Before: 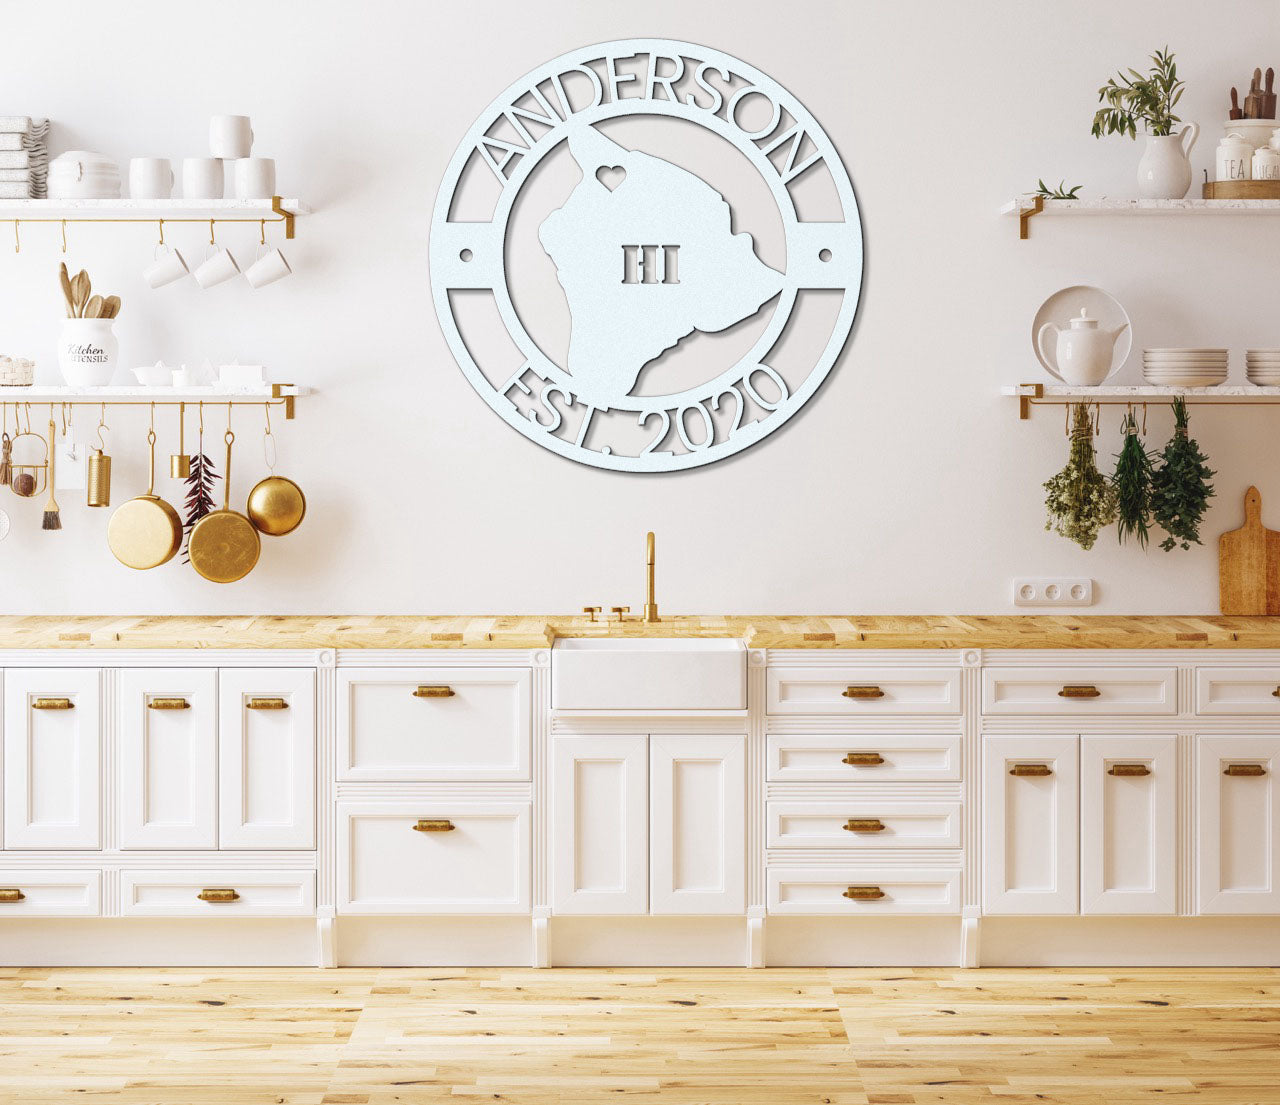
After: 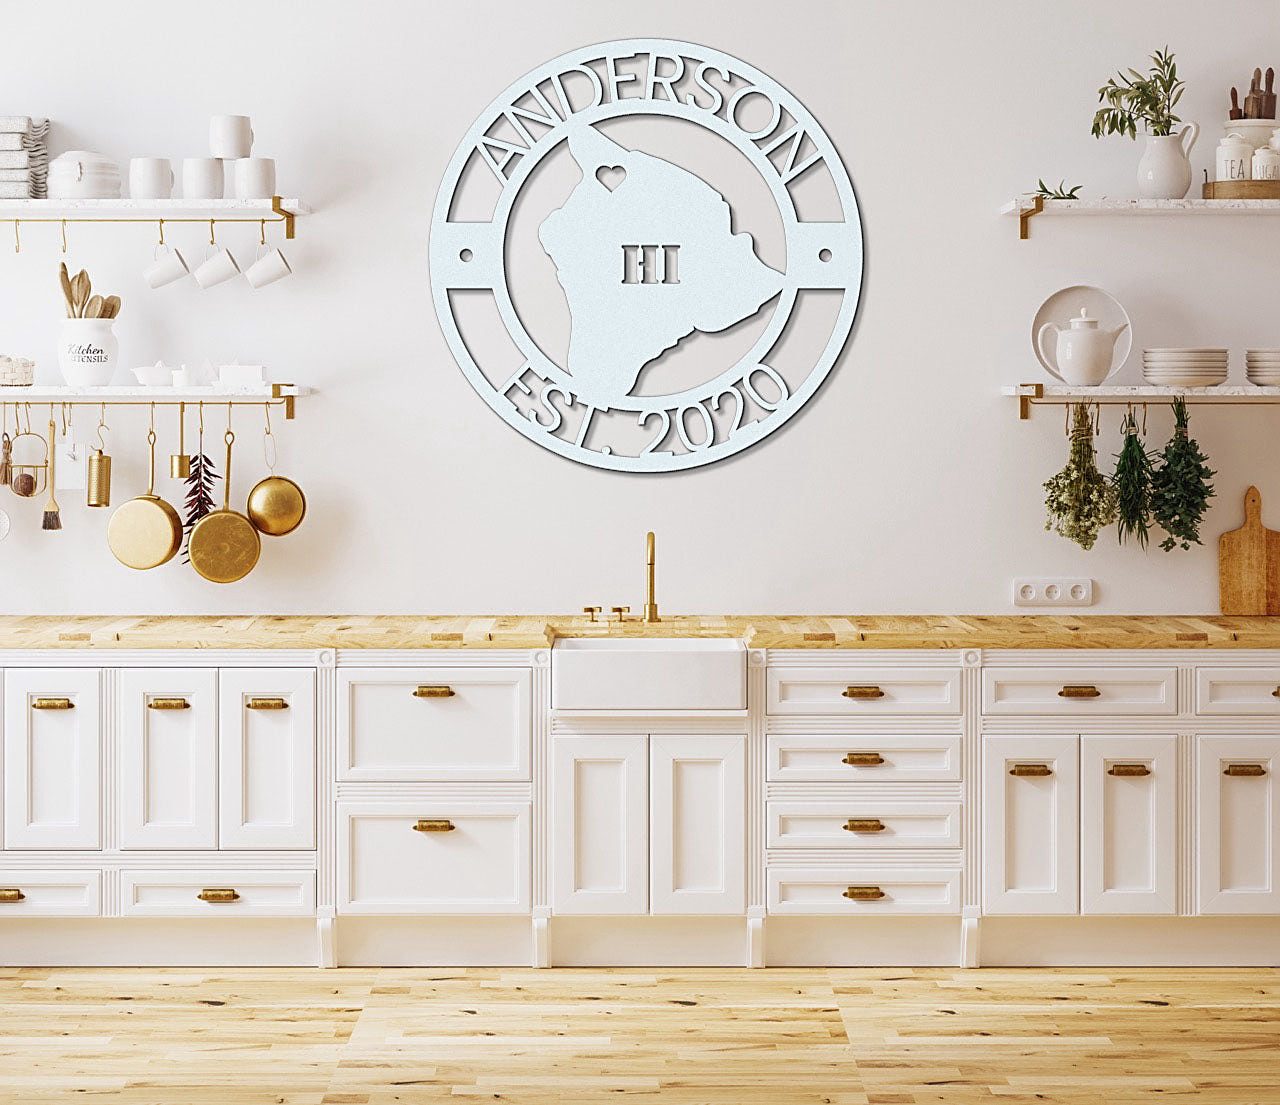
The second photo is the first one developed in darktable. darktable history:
exposure: black level correction 0.002, exposure -0.1 EV, compensate highlight preservation false
sharpen: on, module defaults
